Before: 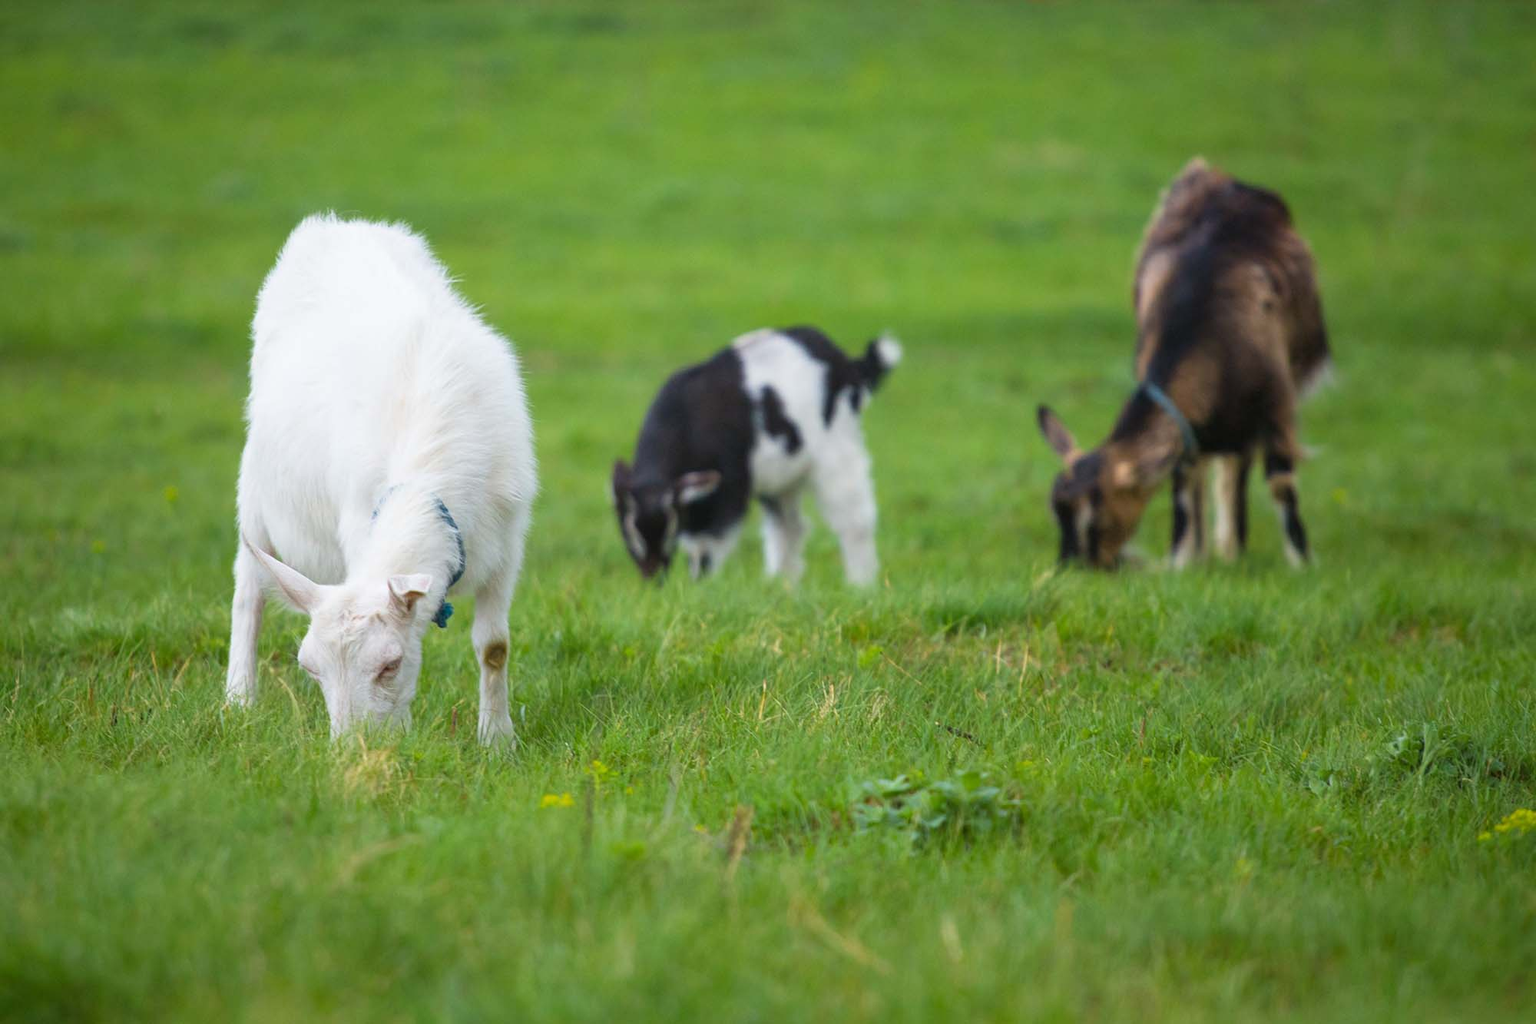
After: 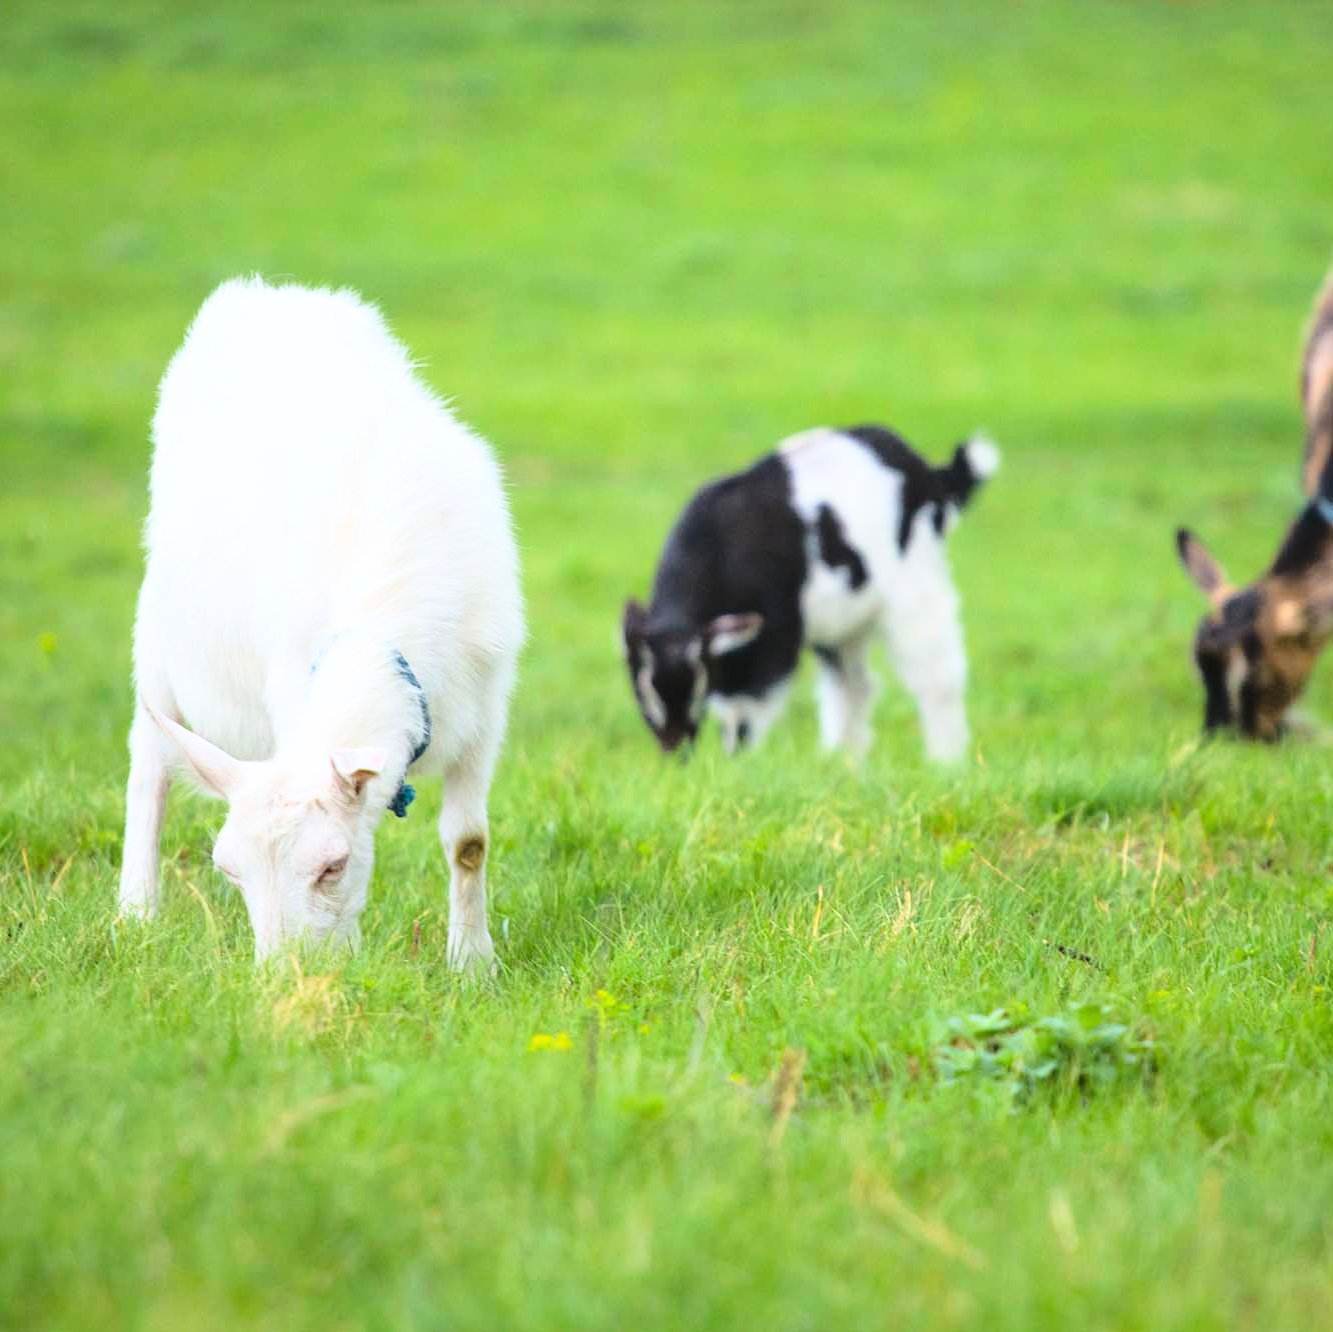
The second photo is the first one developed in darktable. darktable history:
base curve: curves: ch0 [(0, 0) (0.032, 0.037) (0.105, 0.228) (0.435, 0.76) (0.856, 0.983) (1, 1)]
crop and rotate: left 8.786%, right 24.548%
